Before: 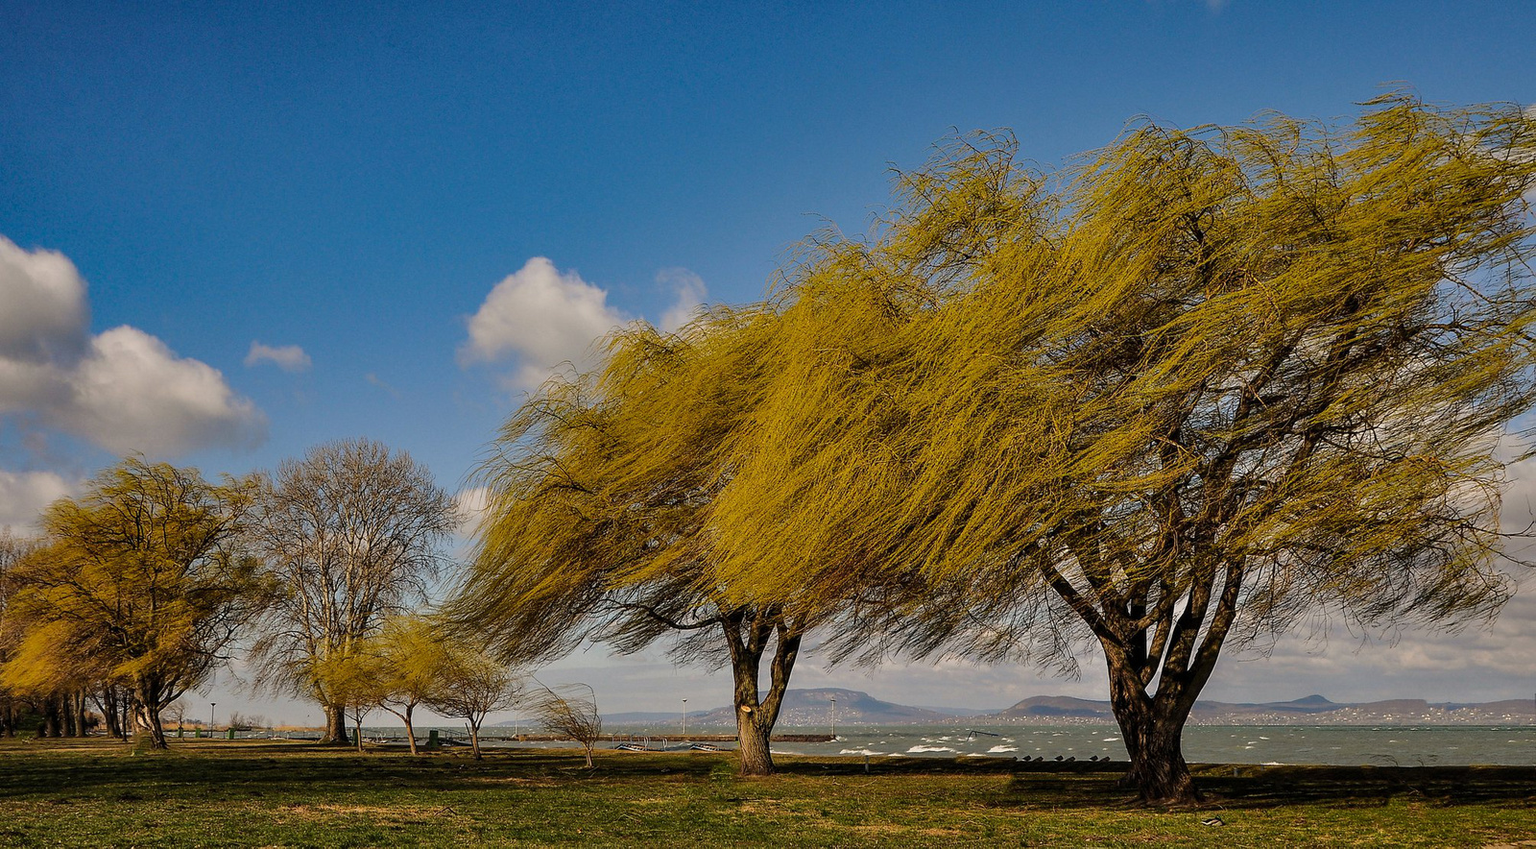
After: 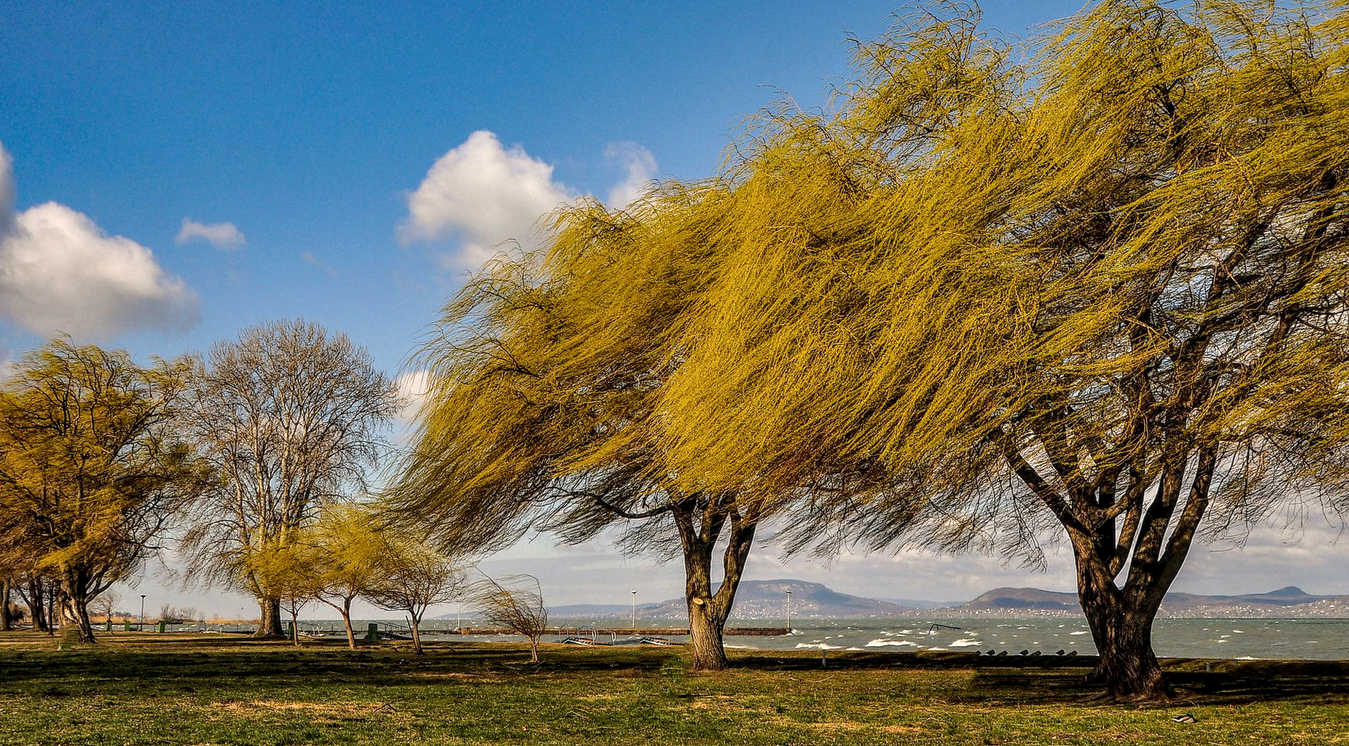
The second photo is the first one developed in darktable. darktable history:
local contrast: on, module defaults
exposure: black level correction 0.001, exposure 0.499 EV, compensate exposure bias true, compensate highlight preservation false
crop and rotate: left 4.991%, top 15.538%, right 10.645%
